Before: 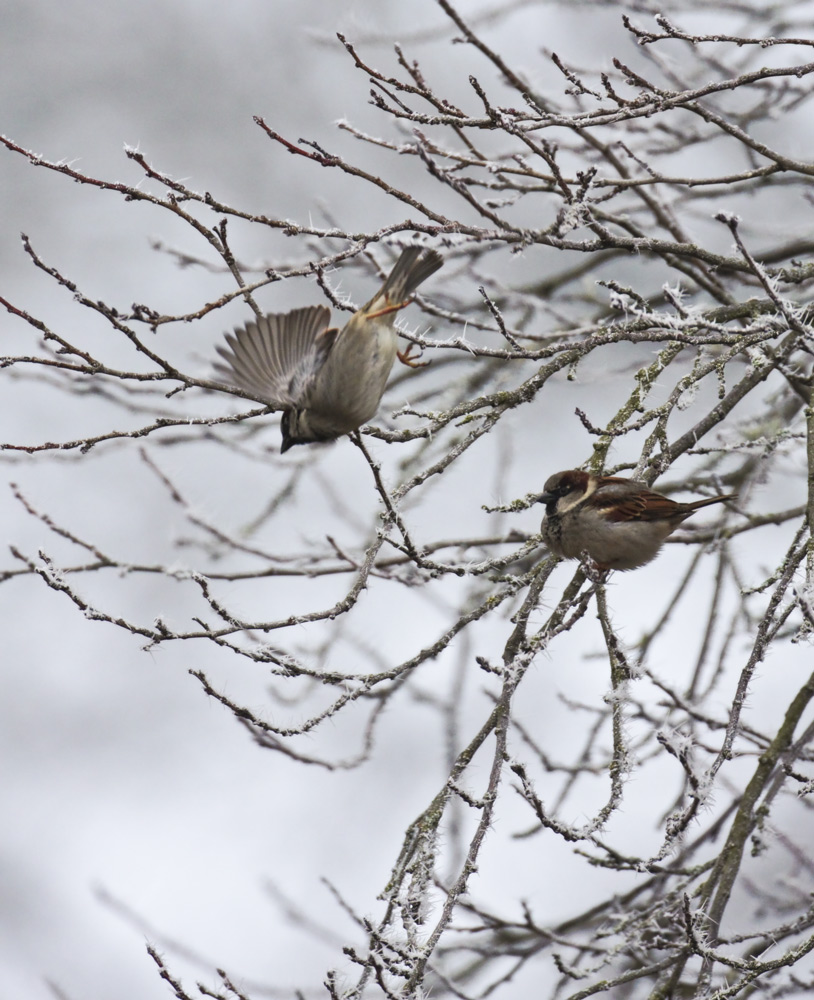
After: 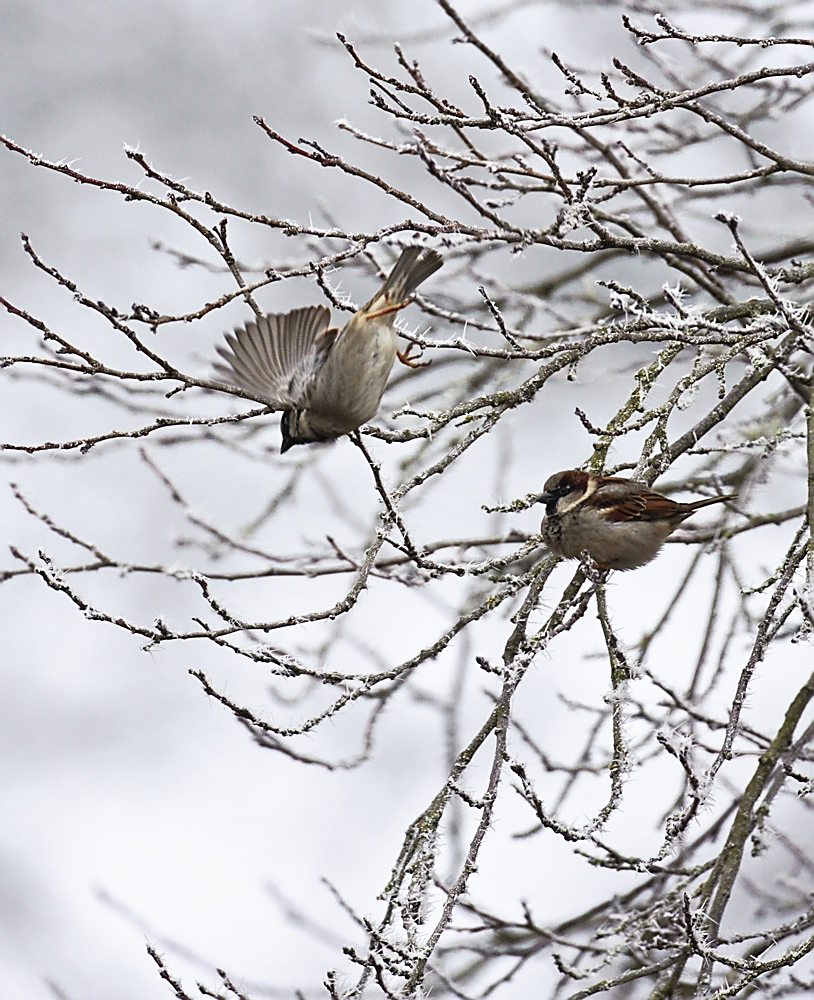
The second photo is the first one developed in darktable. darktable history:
tone curve: curves: ch0 [(0, 0) (0.003, 0.022) (0.011, 0.025) (0.025, 0.025) (0.044, 0.029) (0.069, 0.042) (0.1, 0.068) (0.136, 0.118) (0.177, 0.176) (0.224, 0.233) (0.277, 0.299) (0.335, 0.371) (0.399, 0.448) (0.468, 0.526) (0.543, 0.605) (0.623, 0.684) (0.709, 0.775) (0.801, 0.869) (0.898, 0.957) (1, 1)], preserve colors none
shadows and highlights: shadows 20.52, highlights -20.61, soften with gaussian
sharpen: radius 1.382, amount 1.248, threshold 0.606
